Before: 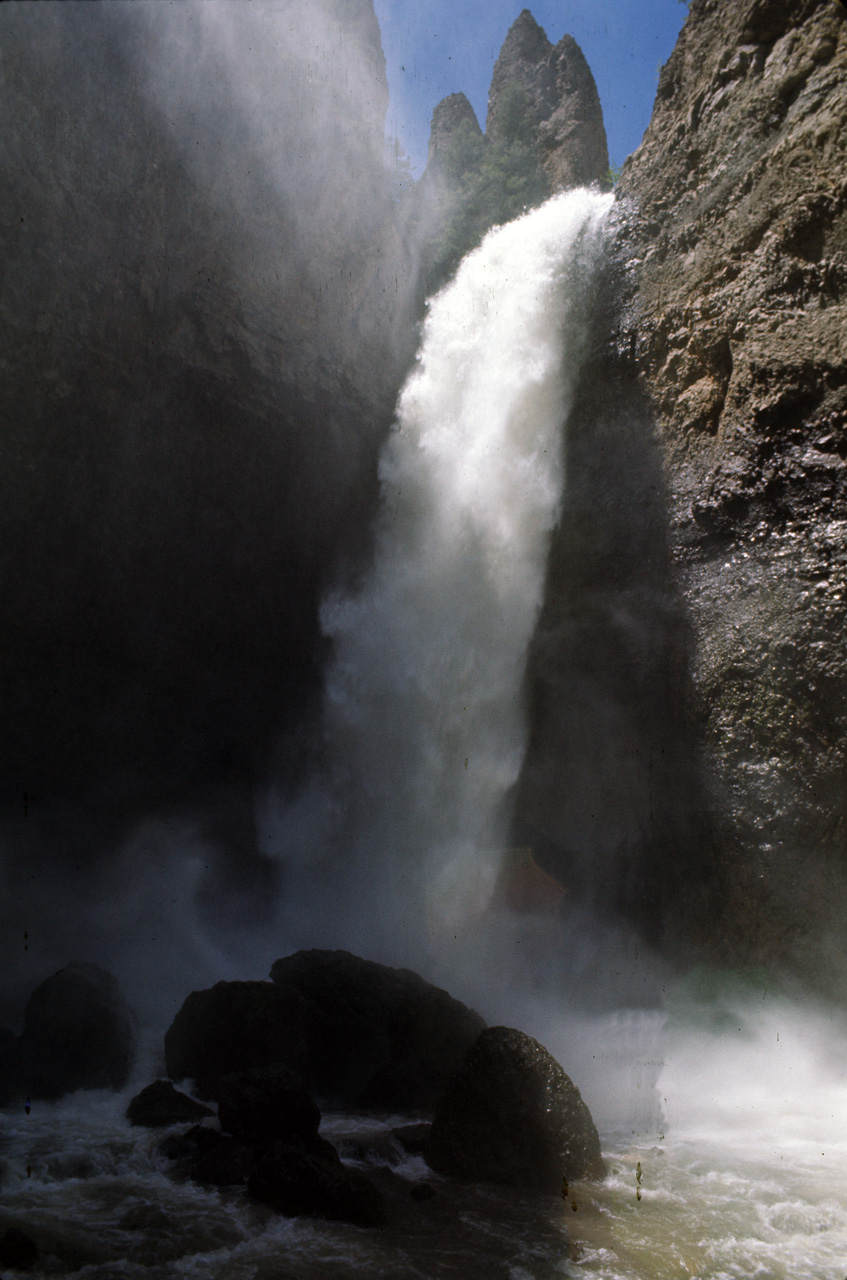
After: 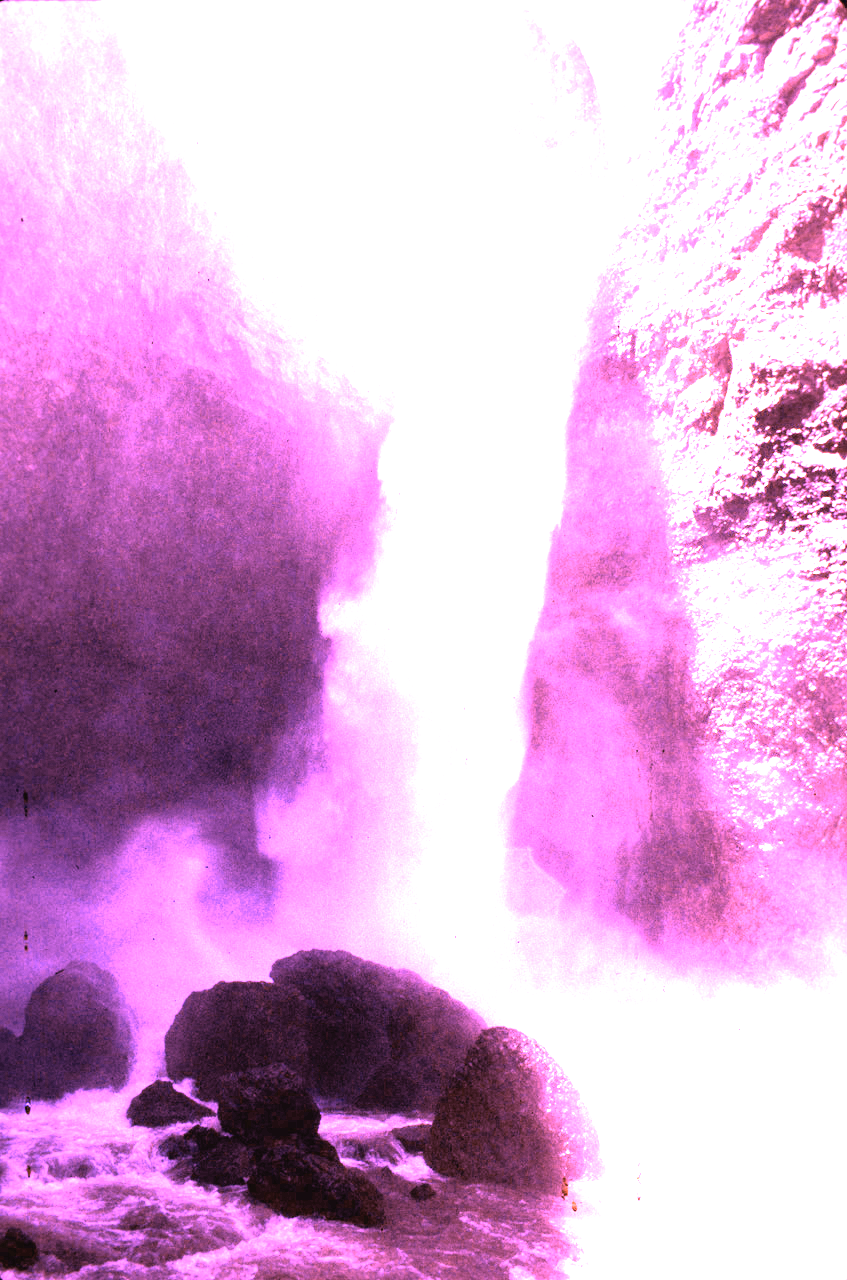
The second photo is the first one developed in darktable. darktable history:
exposure: exposure 0.207 EV, compensate highlight preservation false
white balance: red 8, blue 8
contrast brightness saturation: contrast -0.05, saturation -0.41
